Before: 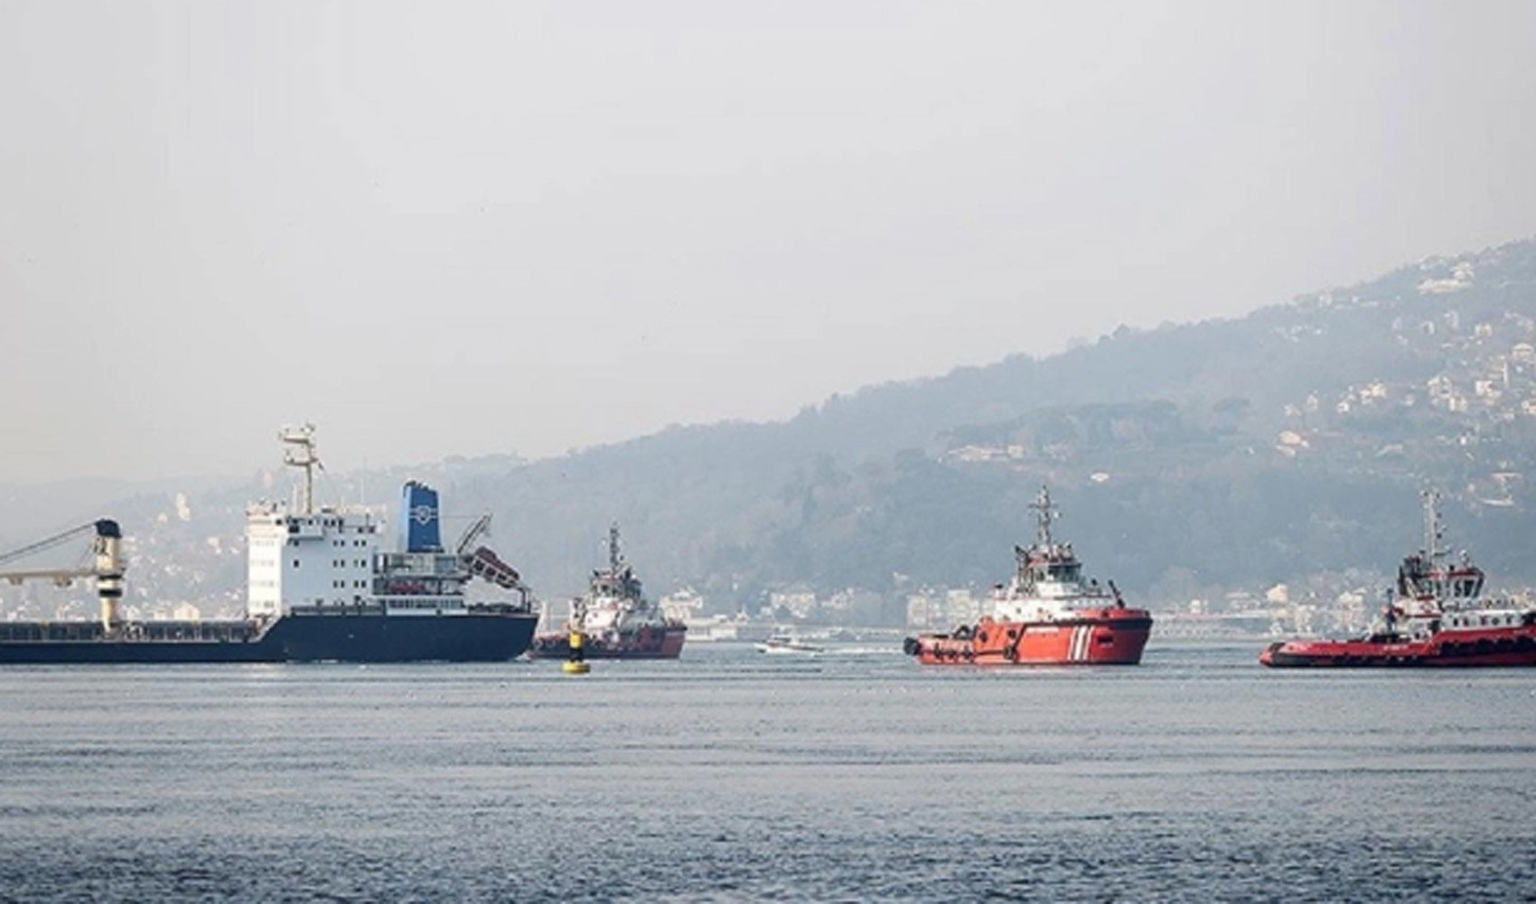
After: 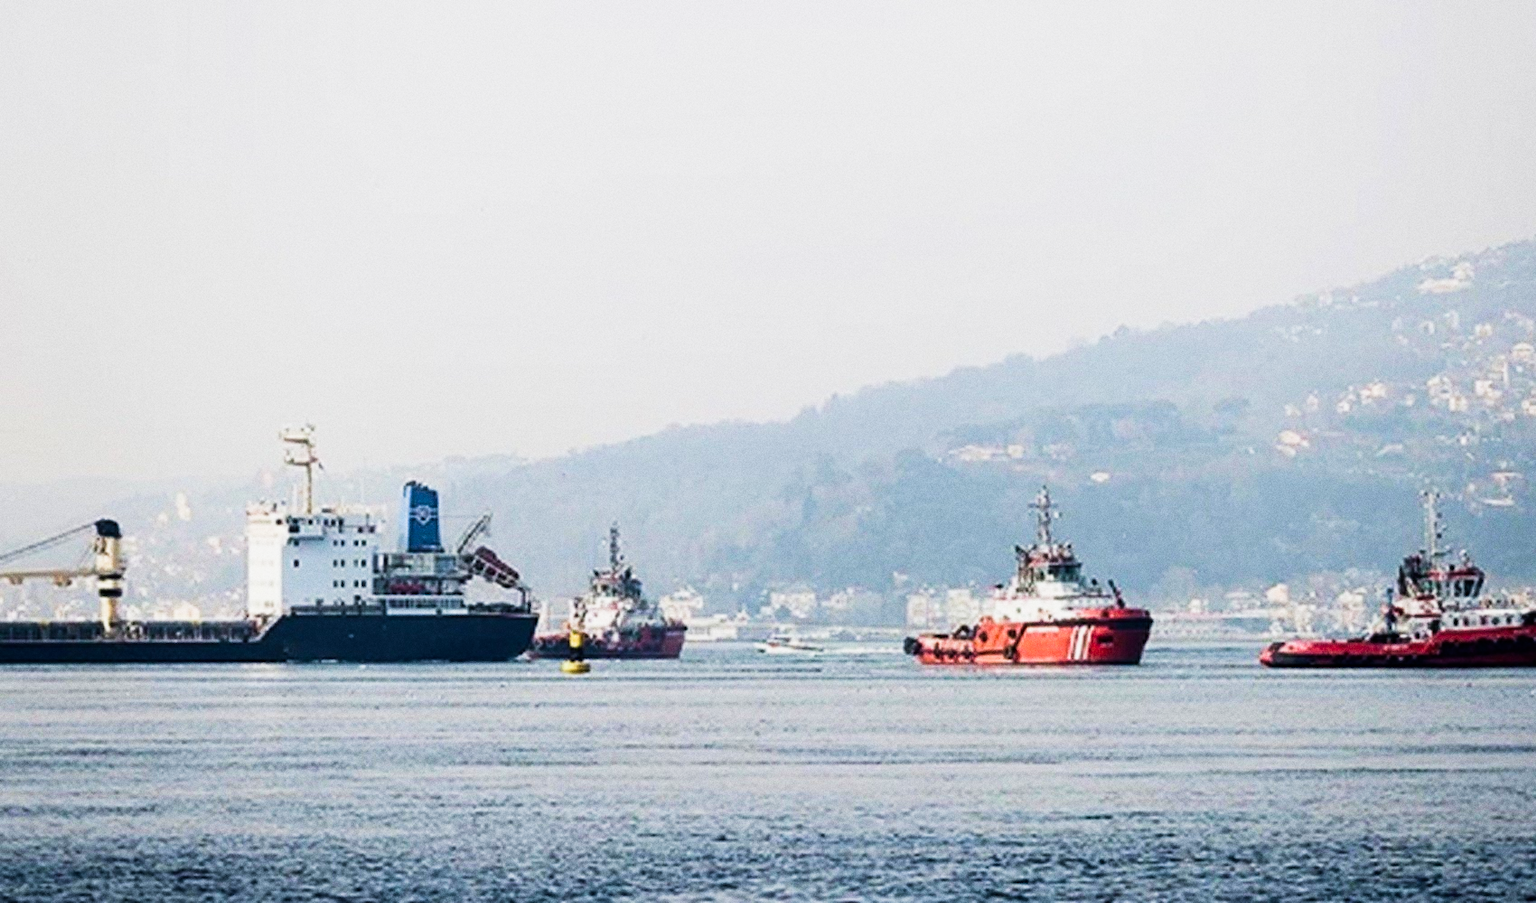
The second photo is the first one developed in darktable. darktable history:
grain: strength 26%
velvia: on, module defaults
sigmoid: contrast 1.86, skew 0.35
